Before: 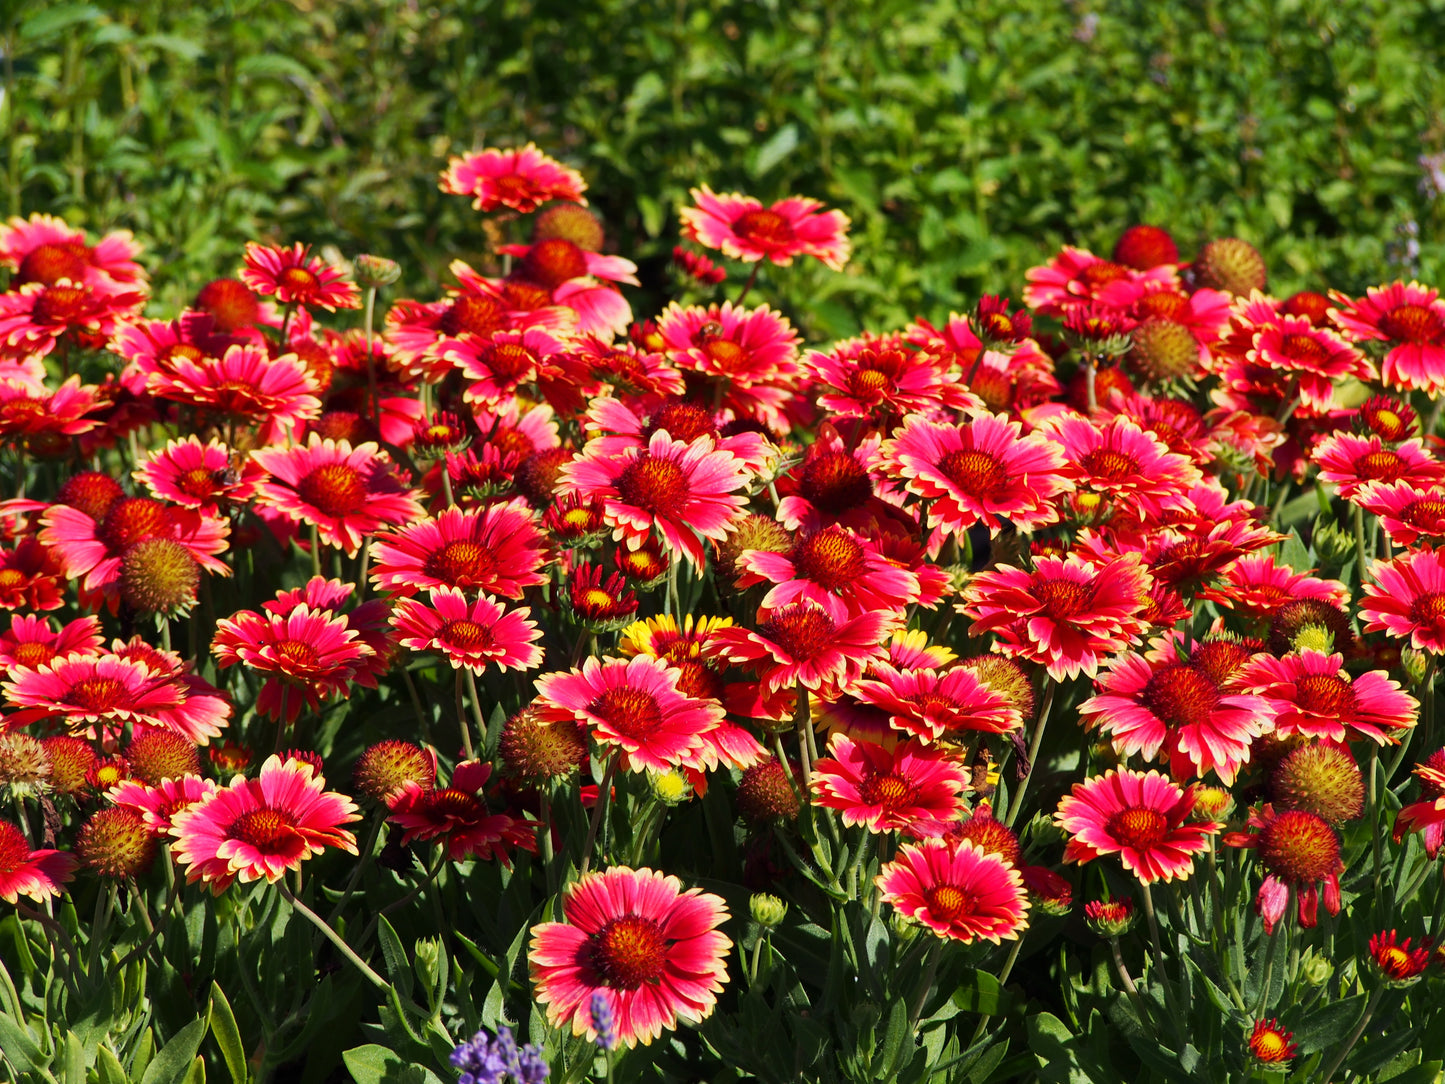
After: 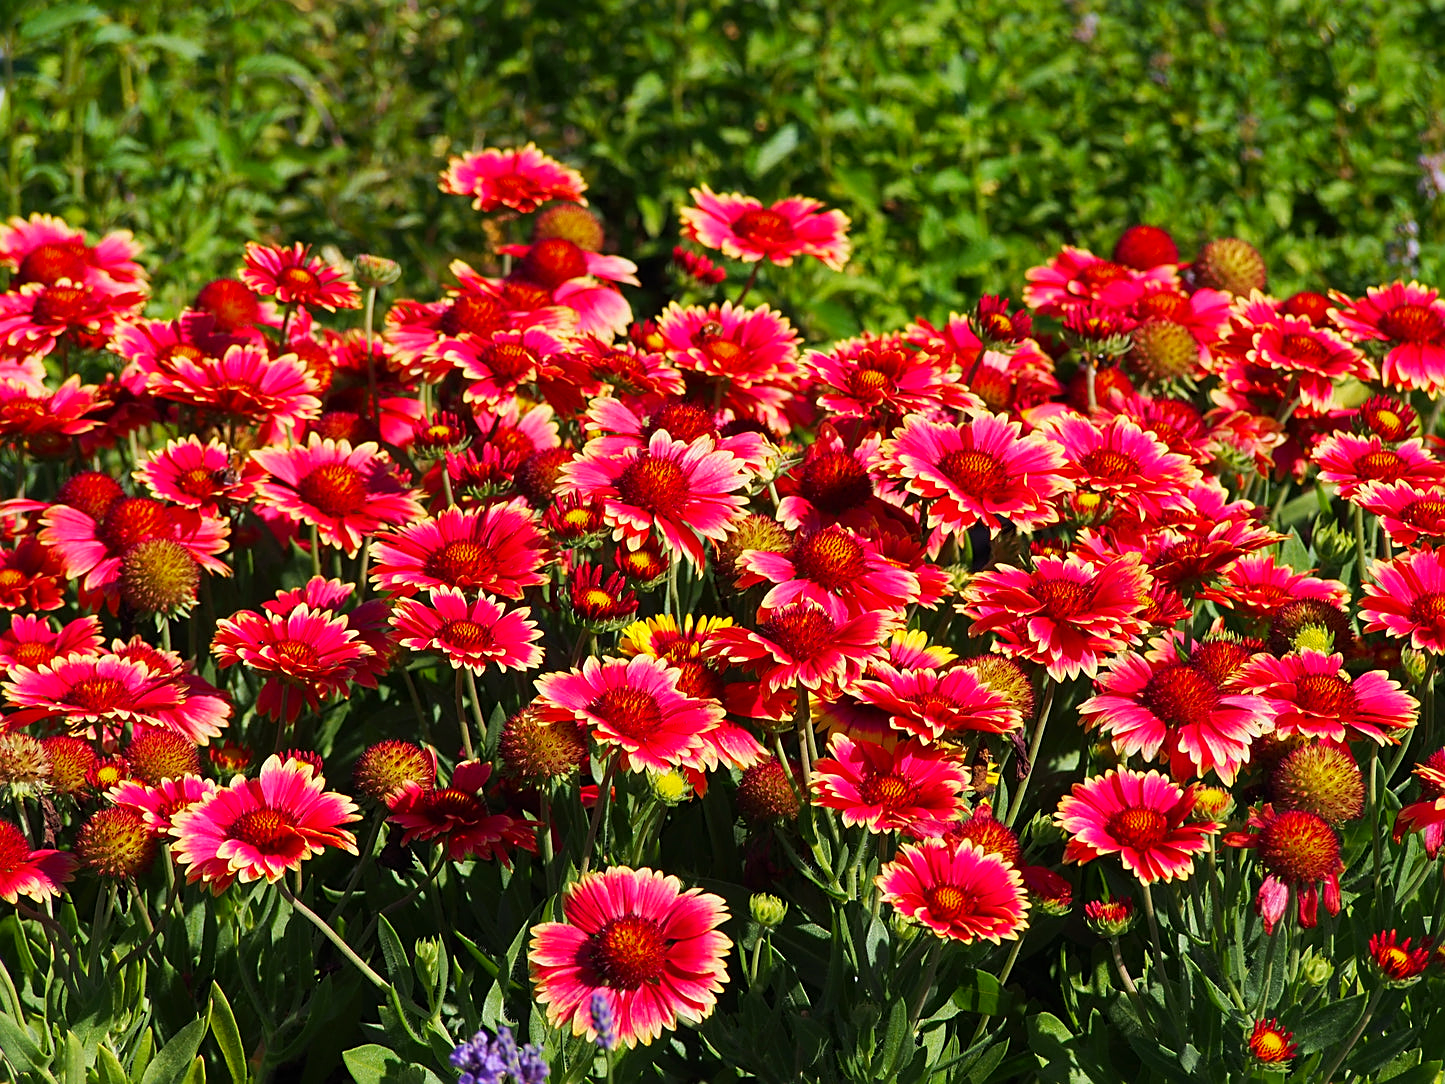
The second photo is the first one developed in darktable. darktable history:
color correction: saturation 1.1
sharpen: on, module defaults
